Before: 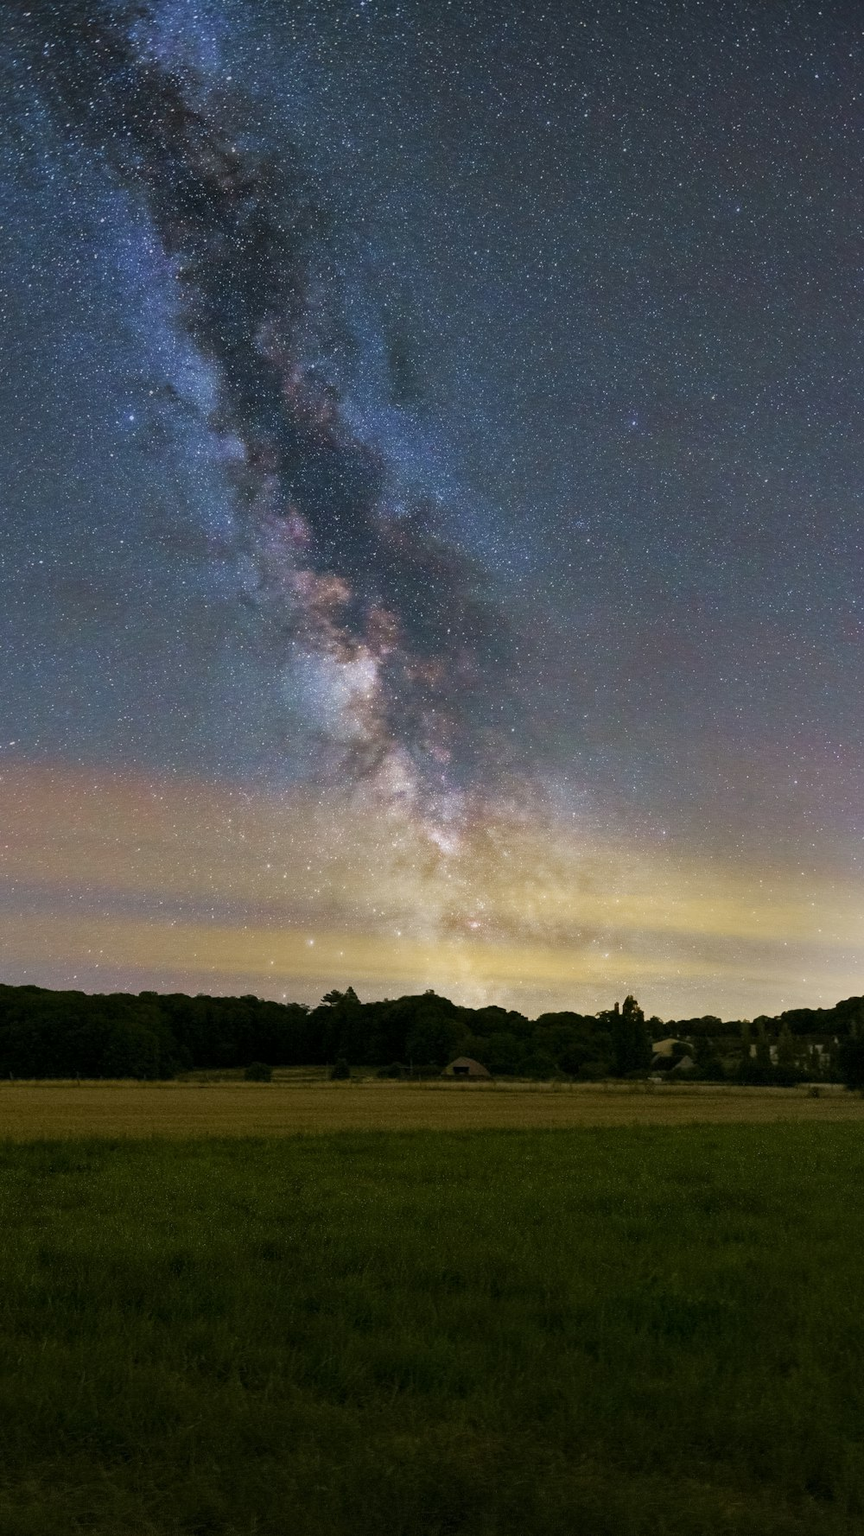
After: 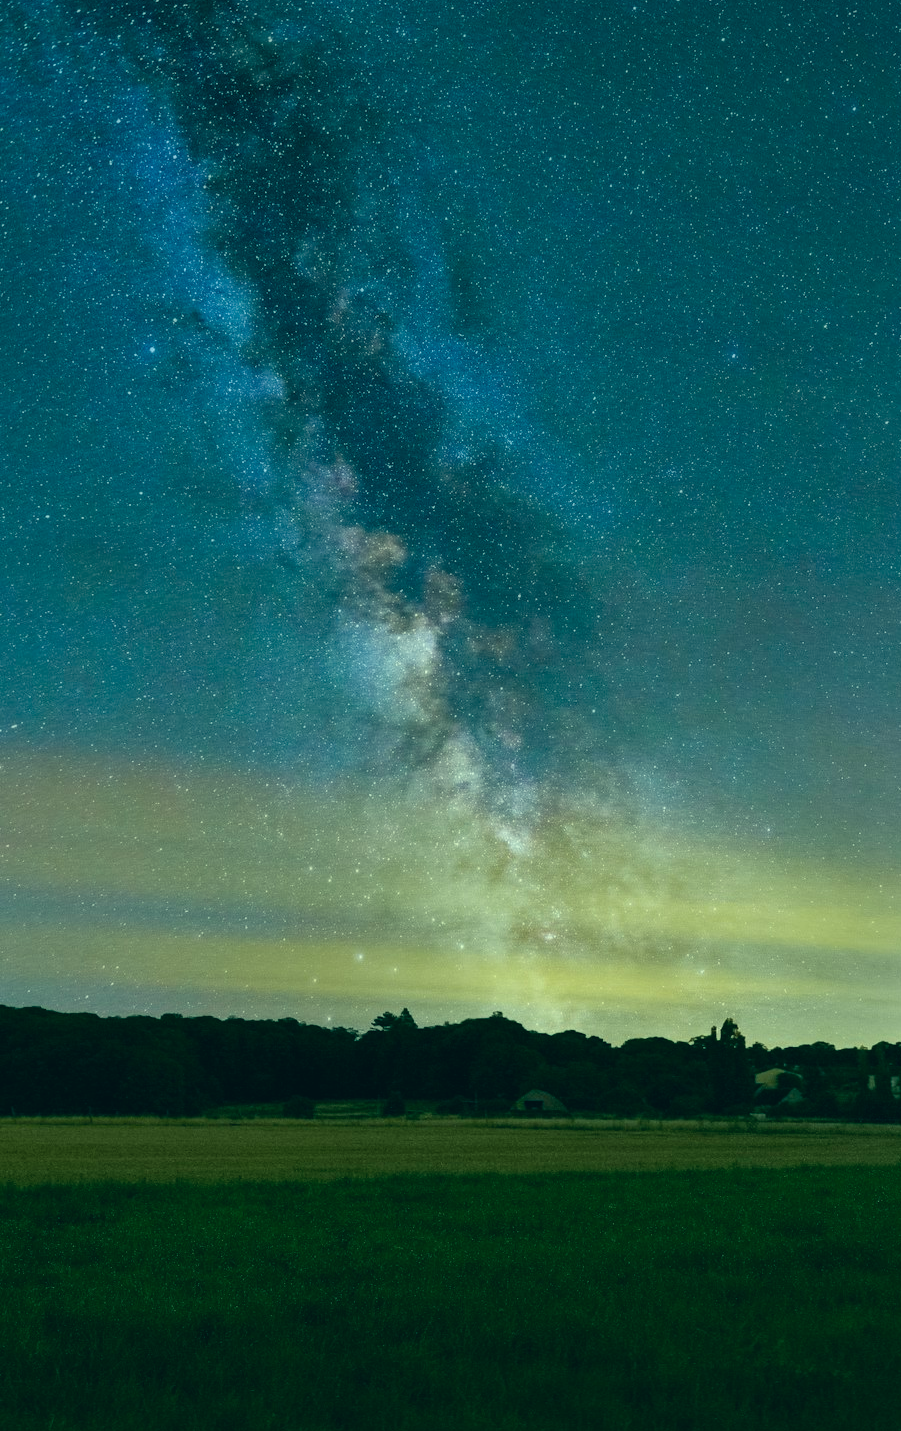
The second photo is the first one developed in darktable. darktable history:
color correction: highlights a* -19.54, highlights b* 9.8, shadows a* -20.3, shadows b* -10.5
crop: top 7.555%, right 9.801%, bottom 11.926%
